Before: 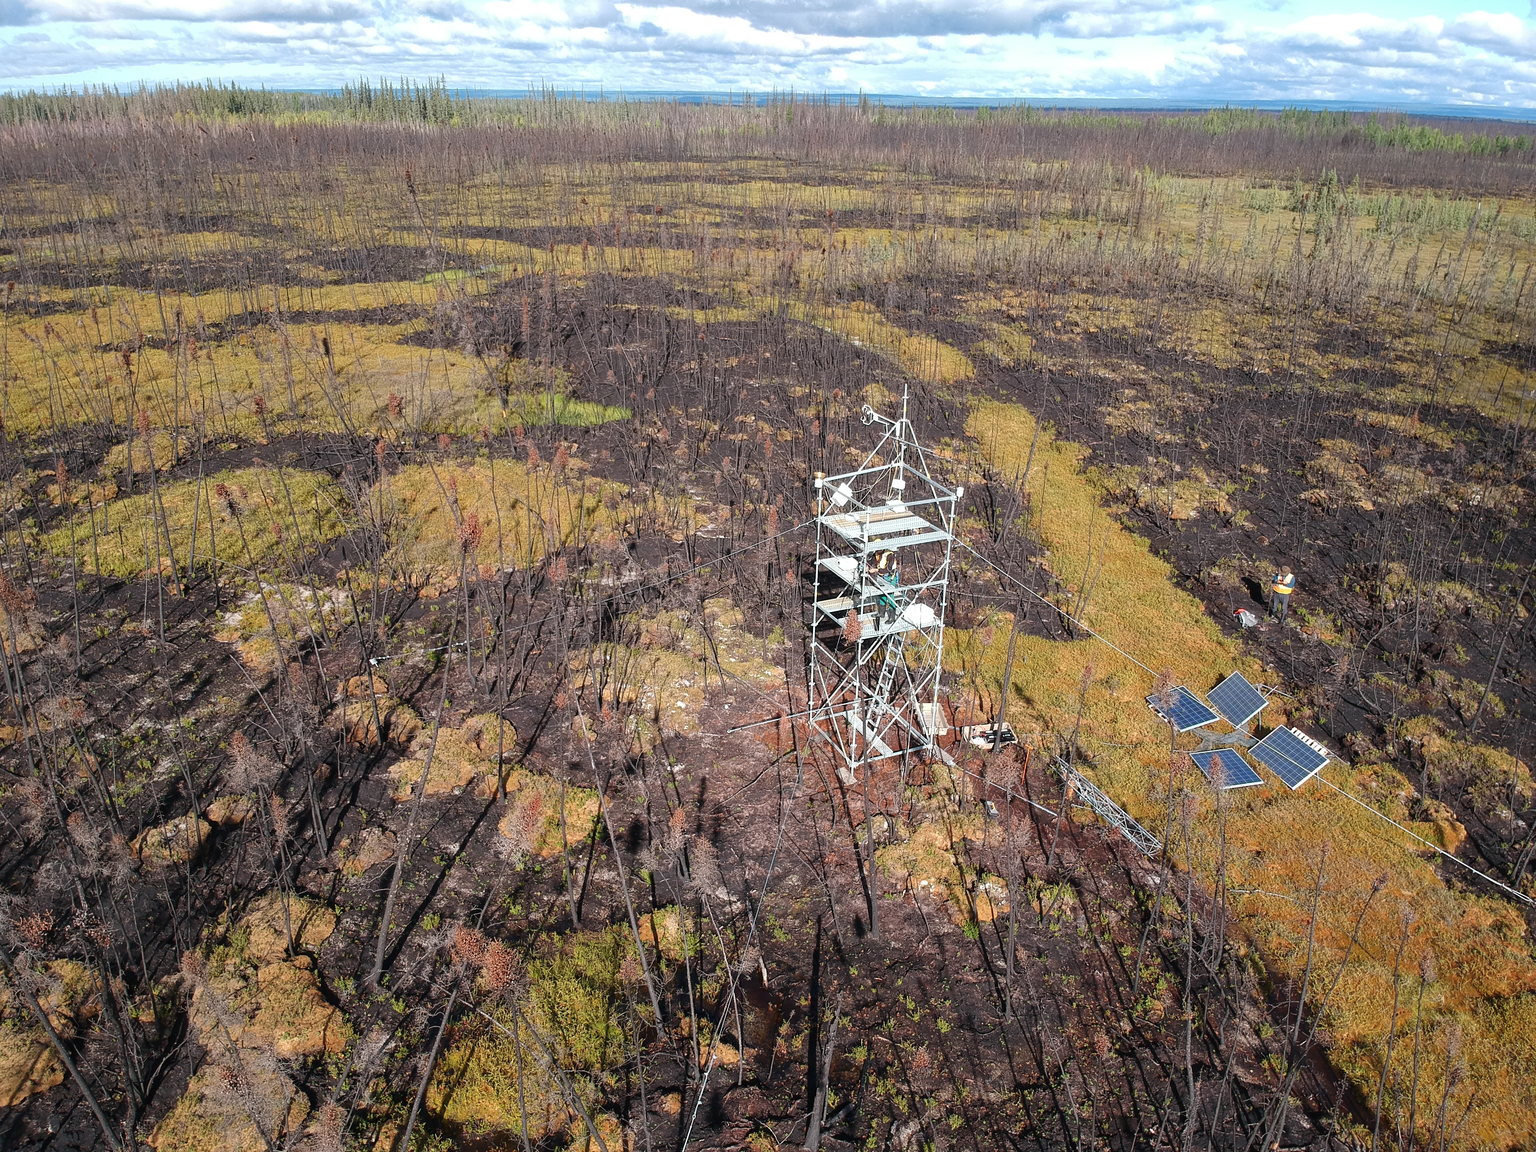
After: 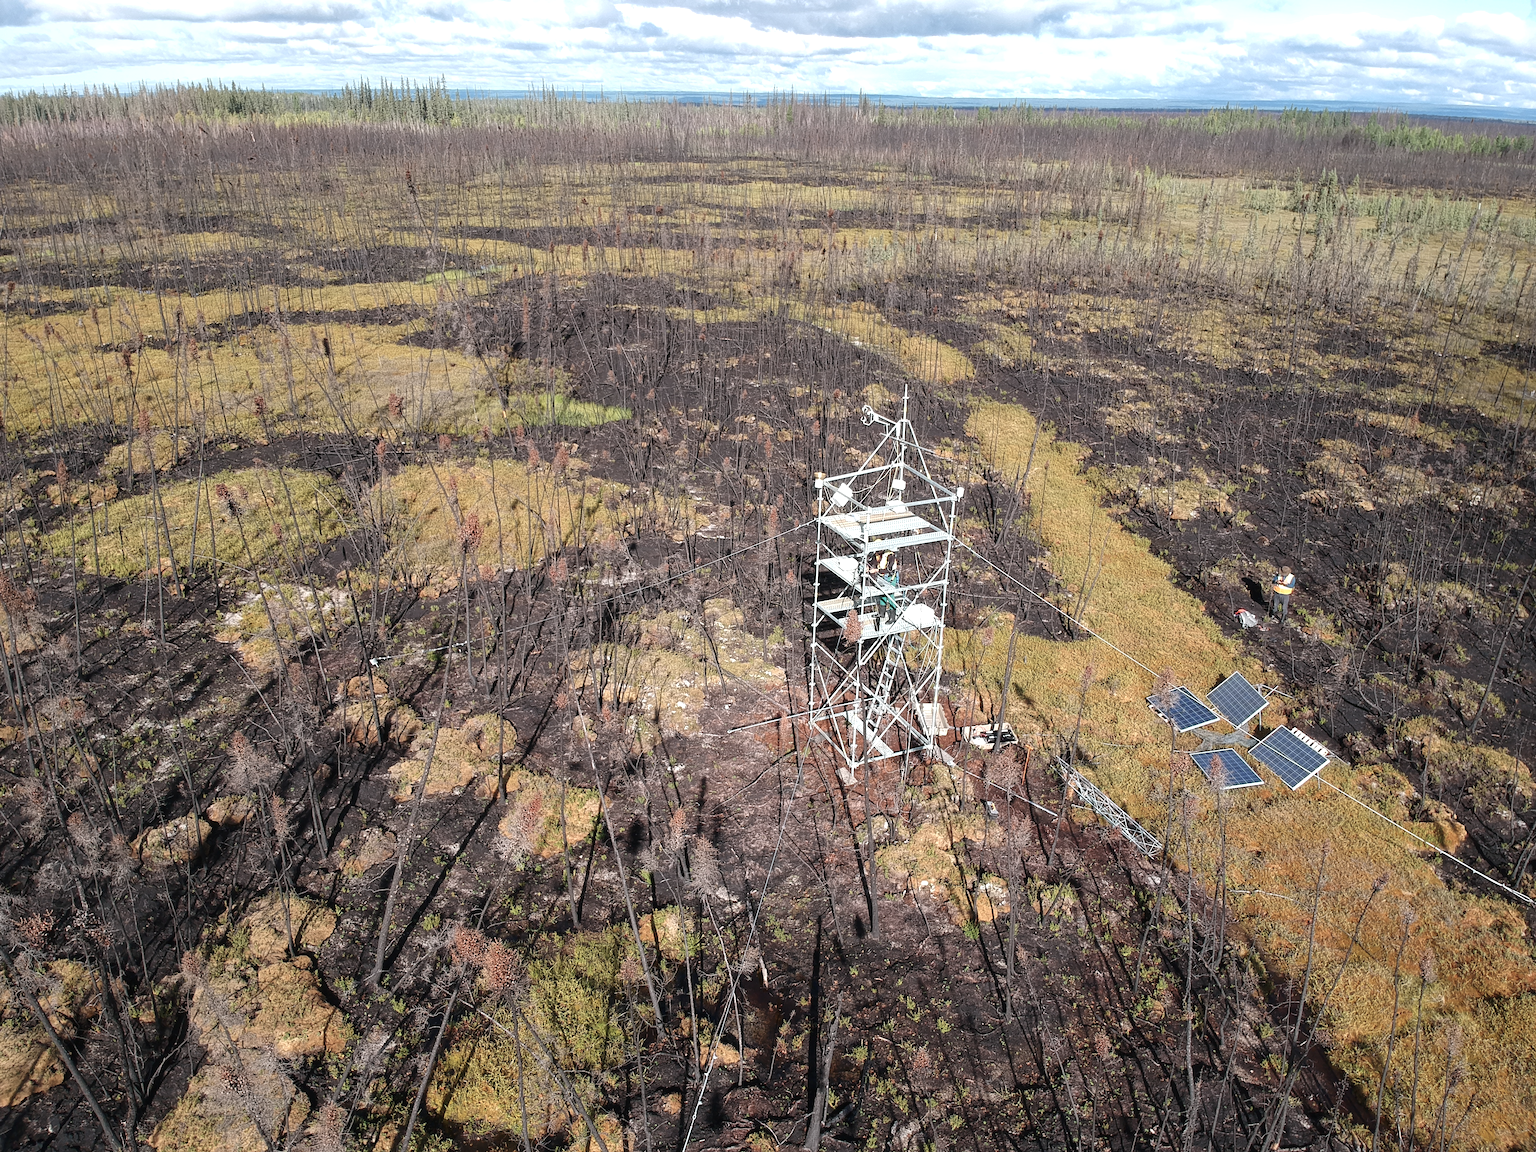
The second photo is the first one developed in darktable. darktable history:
exposure: exposure 0.236 EV, compensate highlight preservation false
contrast brightness saturation: contrast 0.06, brightness -0.01, saturation -0.23
